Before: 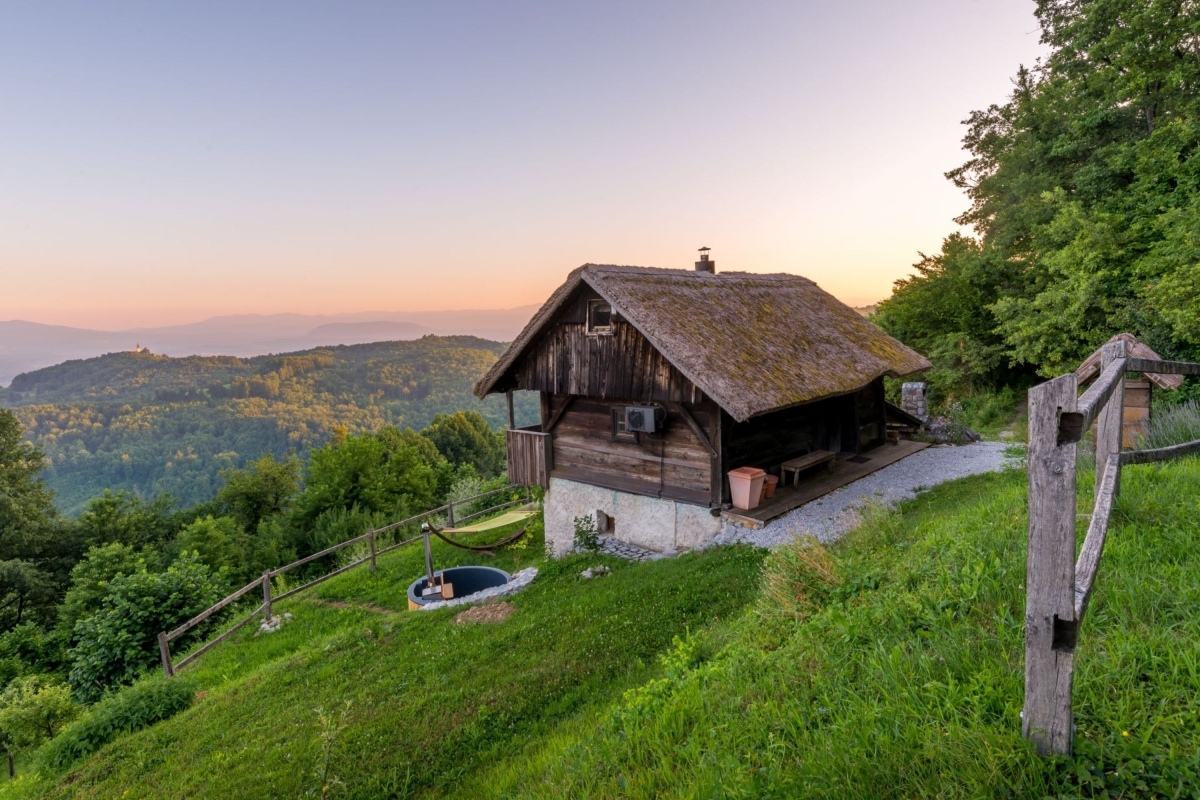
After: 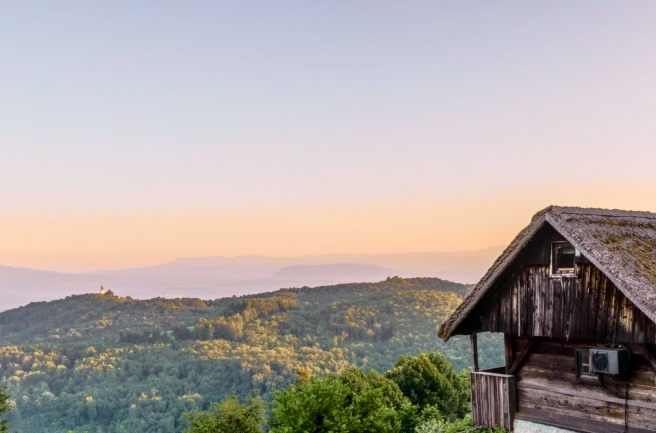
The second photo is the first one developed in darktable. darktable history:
crop and rotate: left 3.05%, top 7.454%, right 42.205%, bottom 38.301%
tone curve: curves: ch0 [(0, 0.008) (0.081, 0.044) (0.177, 0.123) (0.283, 0.253) (0.416, 0.449) (0.495, 0.524) (0.661, 0.756) (0.796, 0.859) (1, 0.951)]; ch1 [(0, 0) (0.161, 0.092) (0.35, 0.33) (0.392, 0.392) (0.427, 0.426) (0.479, 0.472) (0.505, 0.5) (0.521, 0.524) (0.567, 0.556) (0.583, 0.588) (0.625, 0.627) (0.678, 0.733) (1, 1)]; ch2 [(0, 0) (0.346, 0.362) (0.404, 0.427) (0.502, 0.499) (0.531, 0.523) (0.544, 0.561) (0.58, 0.59) (0.629, 0.642) (0.717, 0.678) (1, 1)], color space Lab, independent channels, preserve colors none
local contrast: on, module defaults
shadows and highlights: shadows 37.73, highlights -26.69, soften with gaussian
